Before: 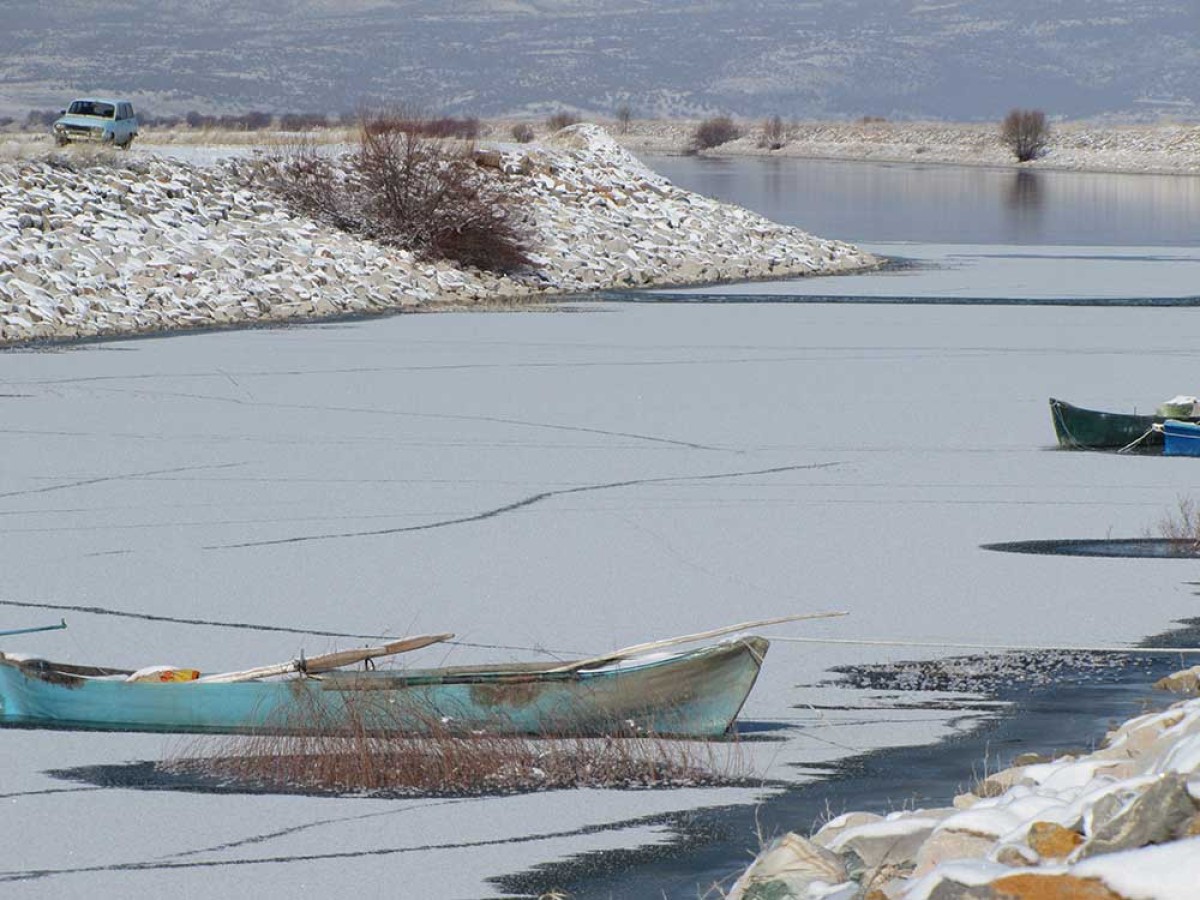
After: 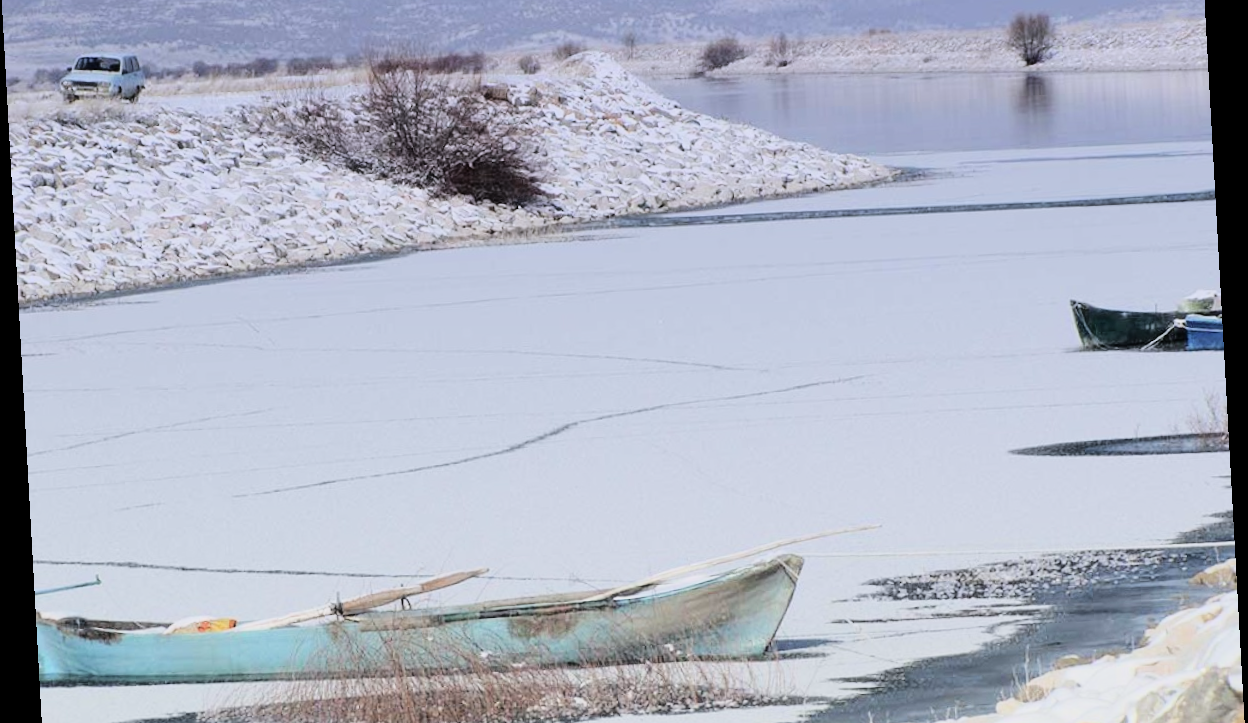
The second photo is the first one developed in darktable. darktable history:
tone curve: curves: ch0 [(0, 0) (0.003, 0.003) (0.011, 0.01) (0.025, 0.023) (0.044, 0.041) (0.069, 0.064) (0.1, 0.094) (0.136, 0.143) (0.177, 0.205) (0.224, 0.281) (0.277, 0.367) (0.335, 0.457) (0.399, 0.542) (0.468, 0.629) (0.543, 0.711) (0.623, 0.788) (0.709, 0.863) (0.801, 0.912) (0.898, 0.955) (1, 1)], color space Lab, independent channels, preserve colors none
haze removal: strength -0.05
exposure: exposure 0.2 EV, compensate highlight preservation false
rotate and perspective: rotation -3.18°, automatic cropping off
filmic rgb: black relative exposure -7.65 EV, white relative exposure 4.56 EV, hardness 3.61
crop: top 11.038%, bottom 13.962%
graduated density: hue 238.83°, saturation 50%
contrast brightness saturation: saturation -0.05
